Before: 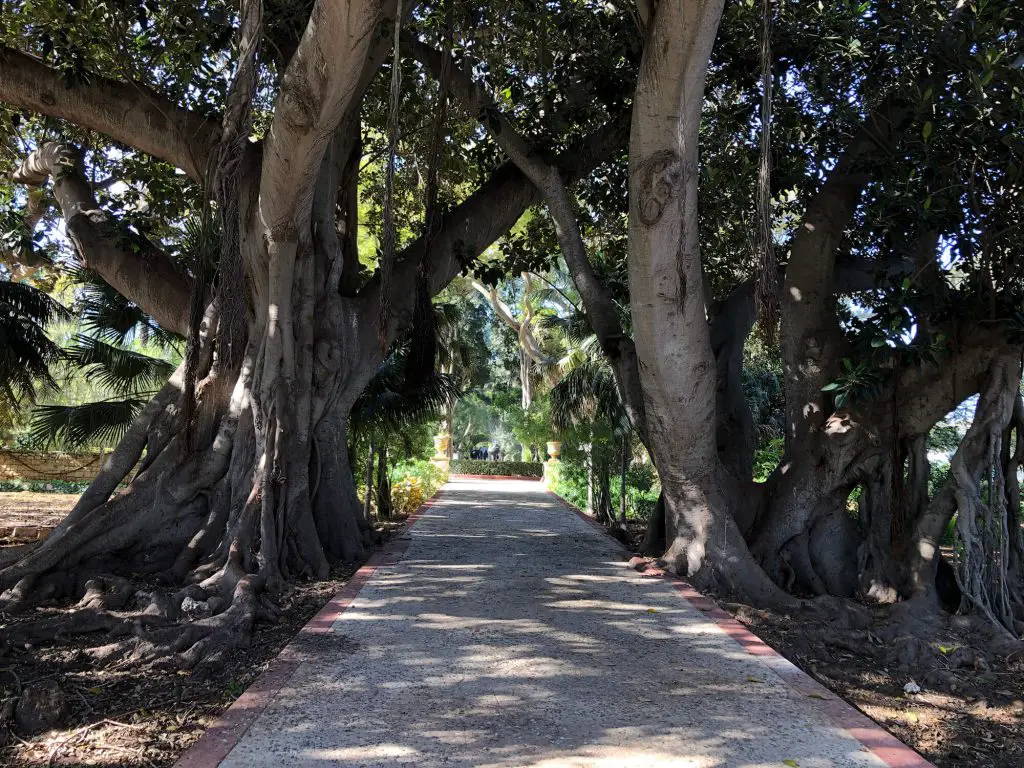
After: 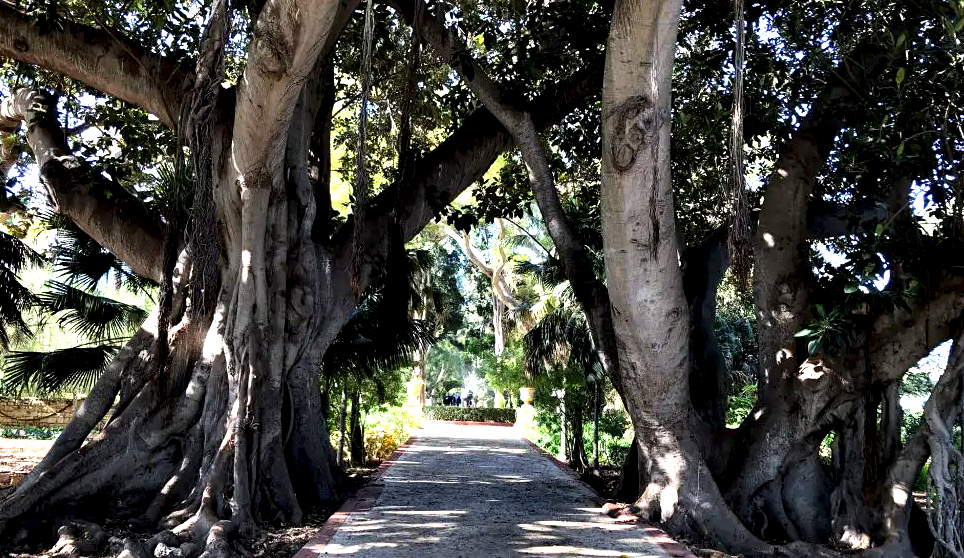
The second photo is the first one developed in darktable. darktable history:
crop: left 2.702%, top 7.067%, right 3.119%, bottom 20.149%
exposure: exposure 0.379 EV, compensate exposure bias true, compensate highlight preservation false
contrast equalizer: y [[0.627 ×6], [0.563 ×6], [0 ×6], [0 ×6], [0 ×6]]
